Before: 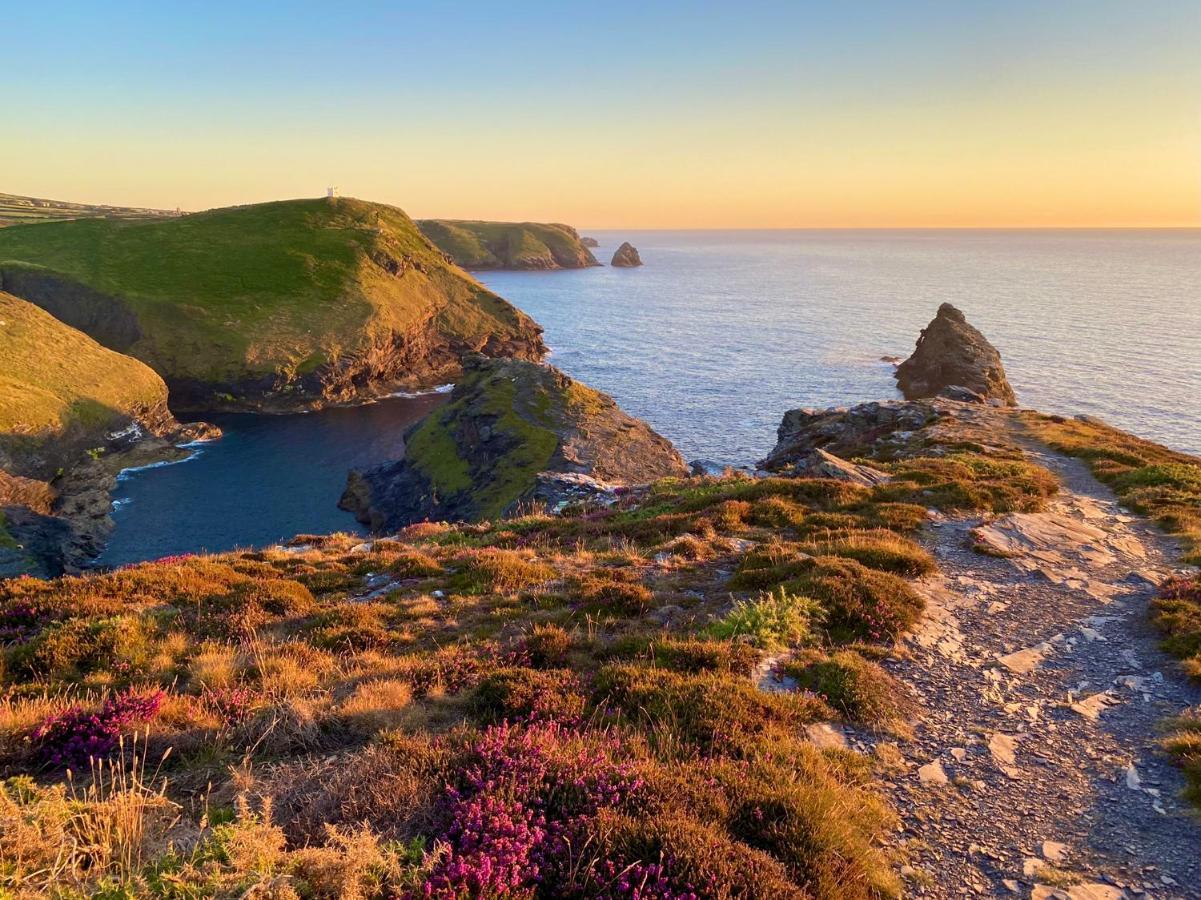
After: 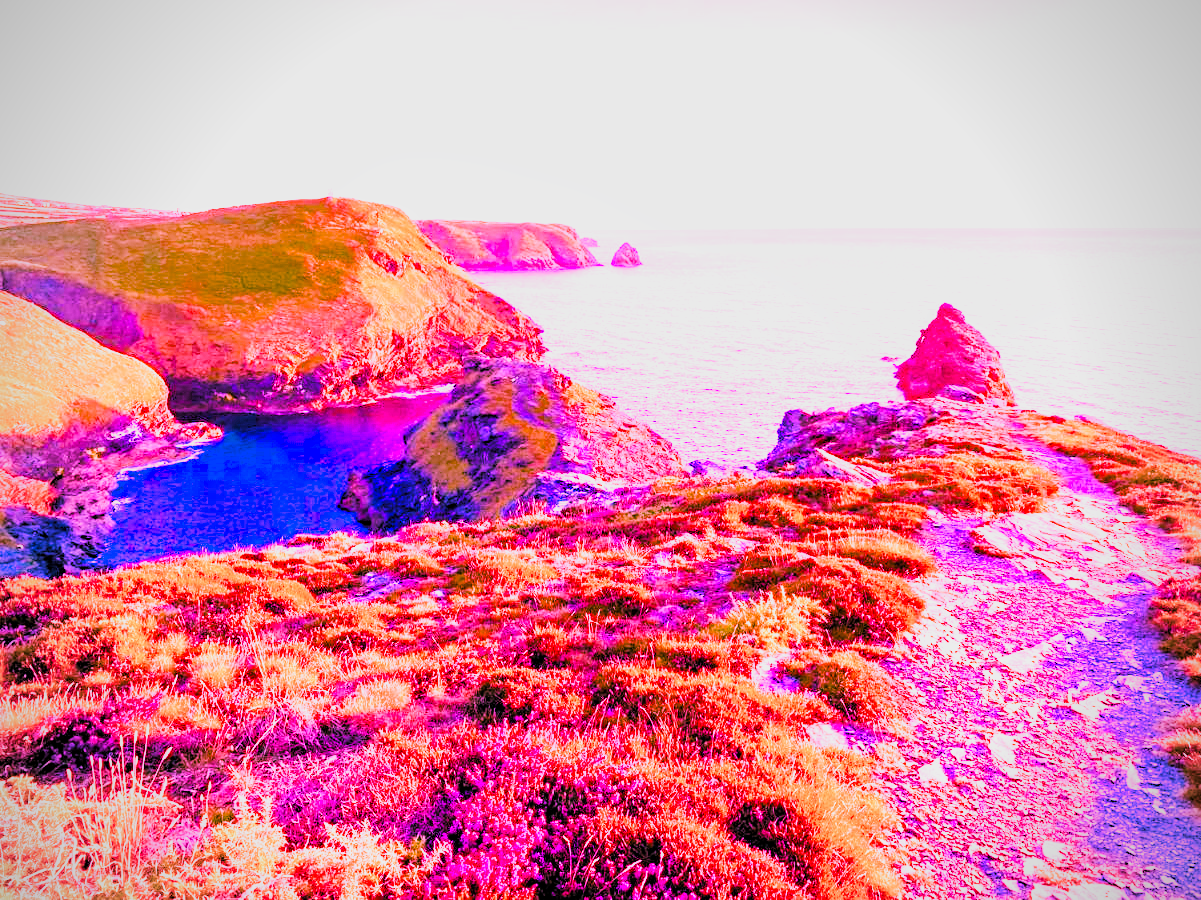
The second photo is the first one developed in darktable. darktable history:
raw chromatic aberrations: on, module defaults
color balance rgb: perceptual saturation grading › global saturation 25%, perceptual brilliance grading › mid-tones 10%, perceptual brilliance grading › shadows 15%, global vibrance 20%
filmic rgb: black relative exposure -7.65 EV, white relative exposure 4.56 EV, hardness 3.61
highlight reconstruction: method reconstruct color, iterations 1, diameter of reconstruction 64 px
hot pixels: on, module defaults
lens correction: scale 1.01, crop 1, focal 85, aperture 2.8, distance 10.02, camera "Canon EOS RP", lens "Canon RF 85mm F2 MACRO IS STM"
raw denoise: x [[0, 0.25, 0.5, 0.75, 1] ×4]
tone equalizer "mask blending: all purposes": on, module defaults
white balance: red 1.875, blue 1.893
local contrast: highlights 100%, shadows 100%, detail 120%, midtone range 0.2
contrast brightness saturation: contrast 0.2, brightness 0.16, saturation 0.22
filmic: grey point source 18, black point source -8.65, white point source 2.45, grey point target 18, white point target 100, output power 2.2, latitude stops 2, contrast 1.5, saturation 100, global saturation 100
haze removal: strength 0.29, distance 0.25, compatibility mode true, adaptive false
vibrance: on, module defaults
vignetting: fall-off radius 60.92%
exposure: black level correction -0.002, exposure 1.115 EV, compensate highlight preservation false
